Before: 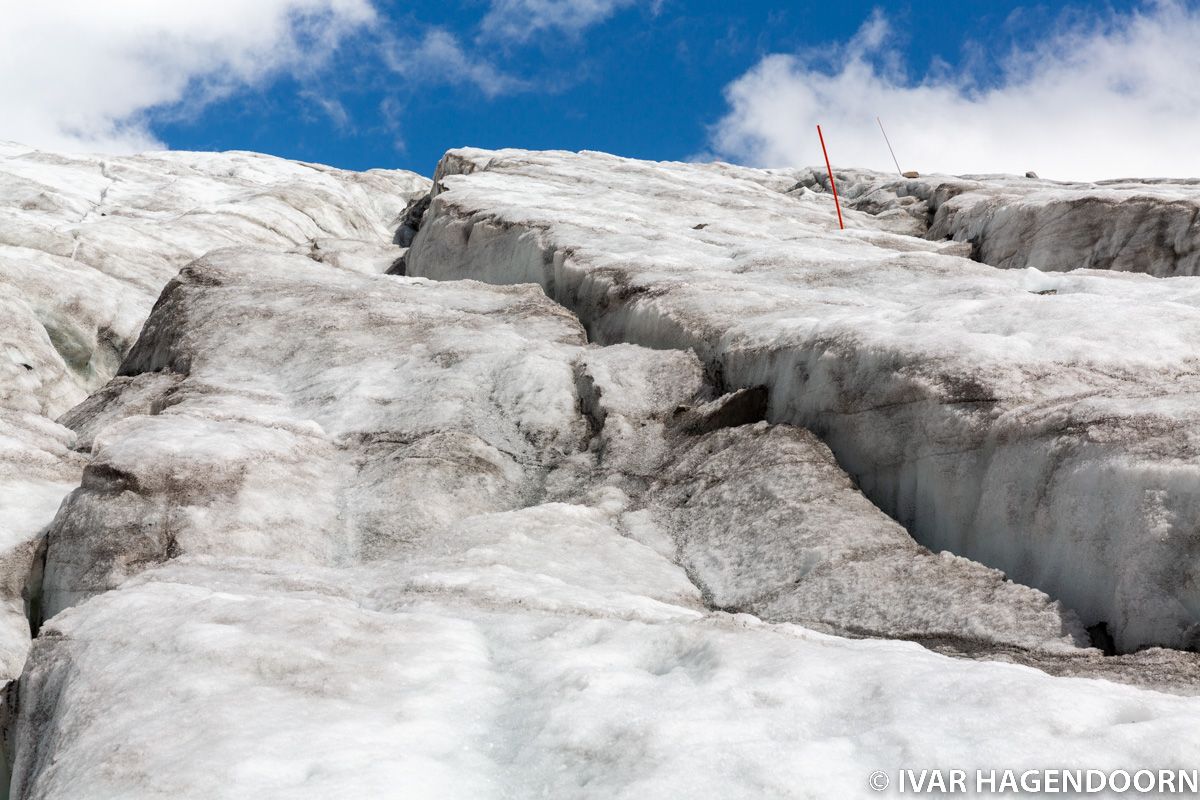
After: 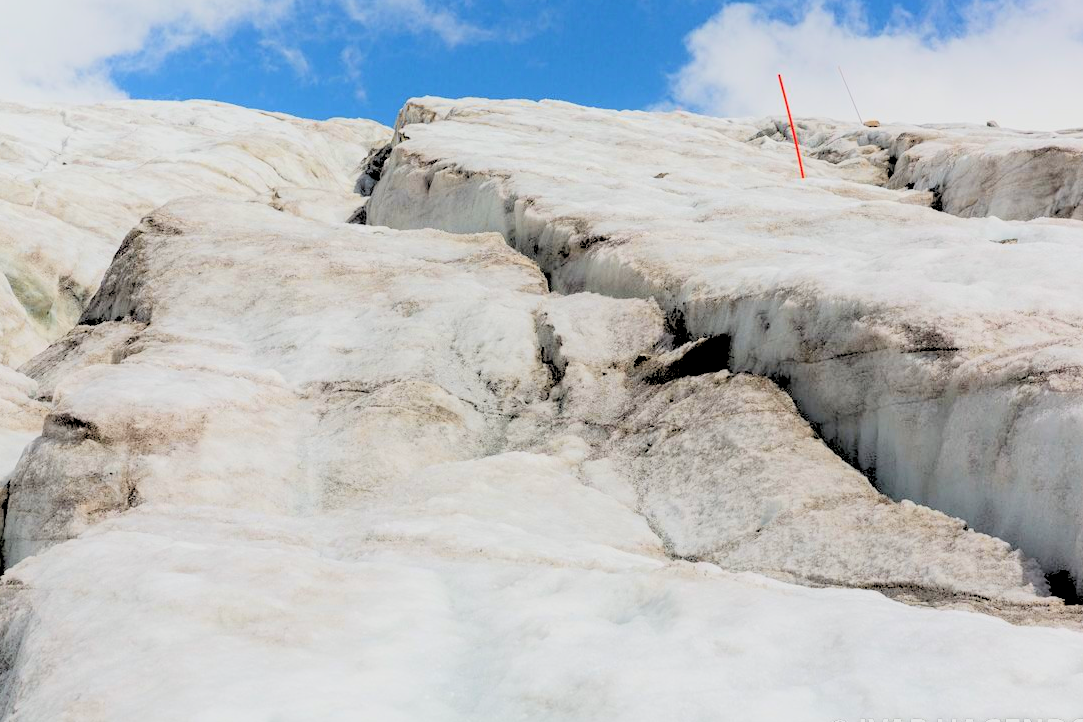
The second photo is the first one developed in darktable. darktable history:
contrast equalizer: y [[0.439, 0.44, 0.442, 0.457, 0.493, 0.498], [0.5 ×6], [0.5 ×6], [0 ×6], [0 ×6]], mix 0.59
rgb levels: levels [[0.027, 0.429, 0.996], [0, 0.5, 1], [0, 0.5, 1]]
crop: left 3.305%, top 6.436%, right 6.389%, bottom 3.258%
tone curve: curves: ch0 [(0, 0) (0.091, 0.066) (0.184, 0.16) (0.491, 0.519) (0.748, 0.765) (1, 0.919)]; ch1 [(0, 0) (0.179, 0.173) (0.322, 0.32) (0.424, 0.424) (0.502, 0.5) (0.56, 0.575) (0.631, 0.675) (0.777, 0.806) (1, 1)]; ch2 [(0, 0) (0.434, 0.447) (0.497, 0.498) (0.539, 0.566) (0.676, 0.691) (1, 1)], color space Lab, independent channels, preserve colors none
